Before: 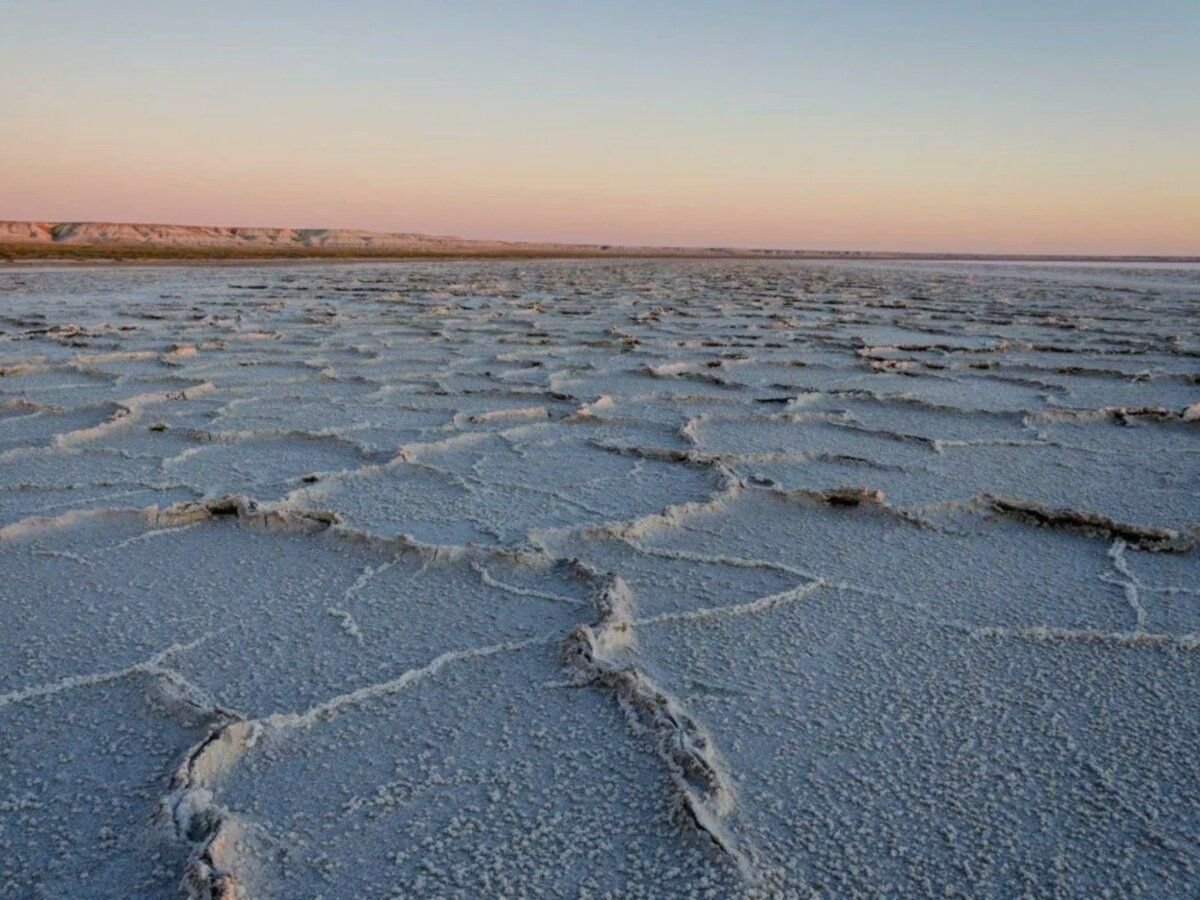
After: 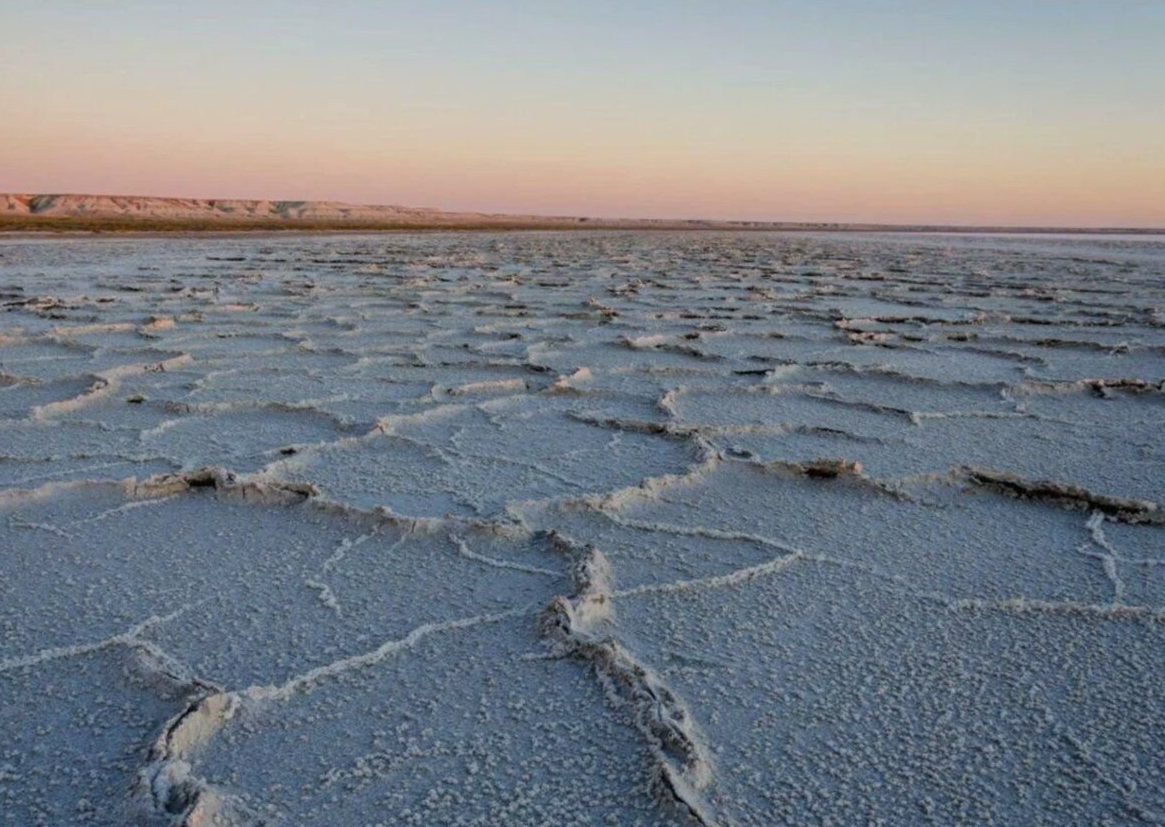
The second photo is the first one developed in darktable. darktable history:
crop: left 1.876%, top 3.155%, right 0.996%, bottom 4.904%
